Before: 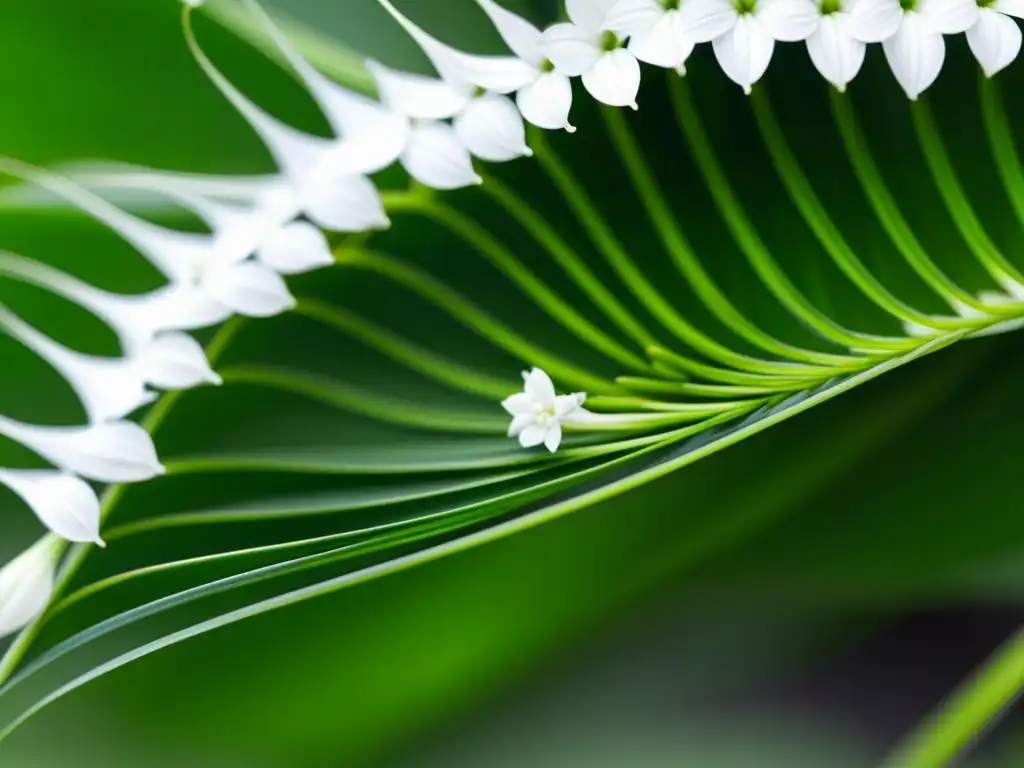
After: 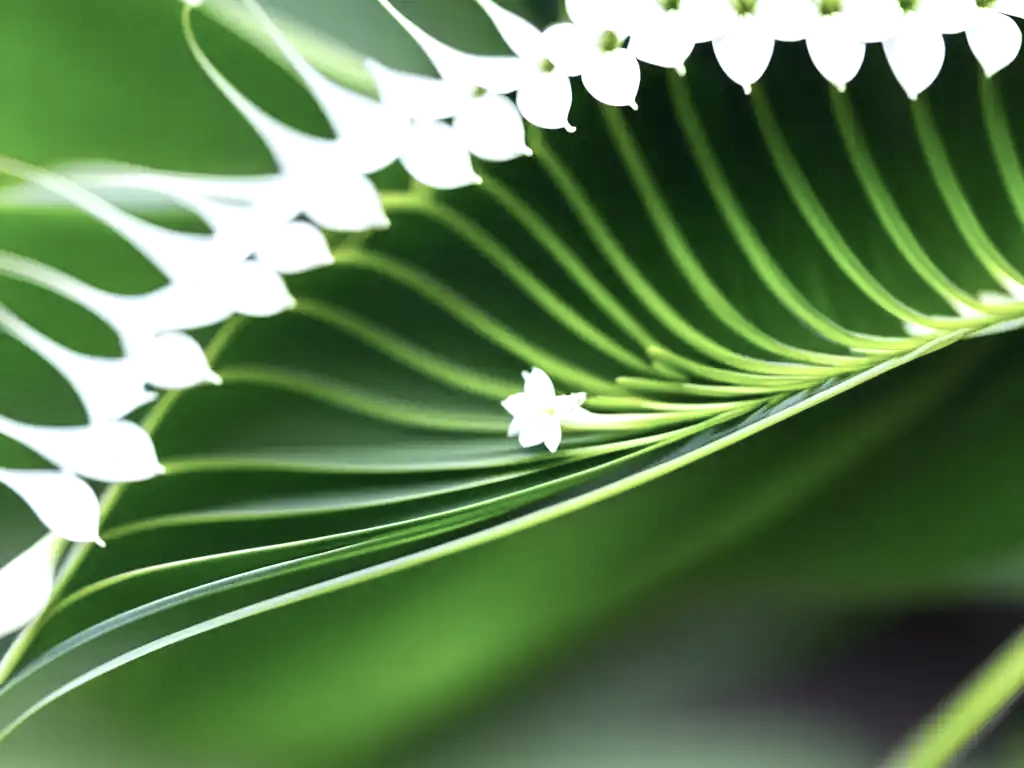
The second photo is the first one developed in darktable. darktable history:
contrast brightness saturation: contrast 0.096, saturation -0.299
exposure: black level correction 0, exposure 0.698 EV, compensate highlight preservation false
